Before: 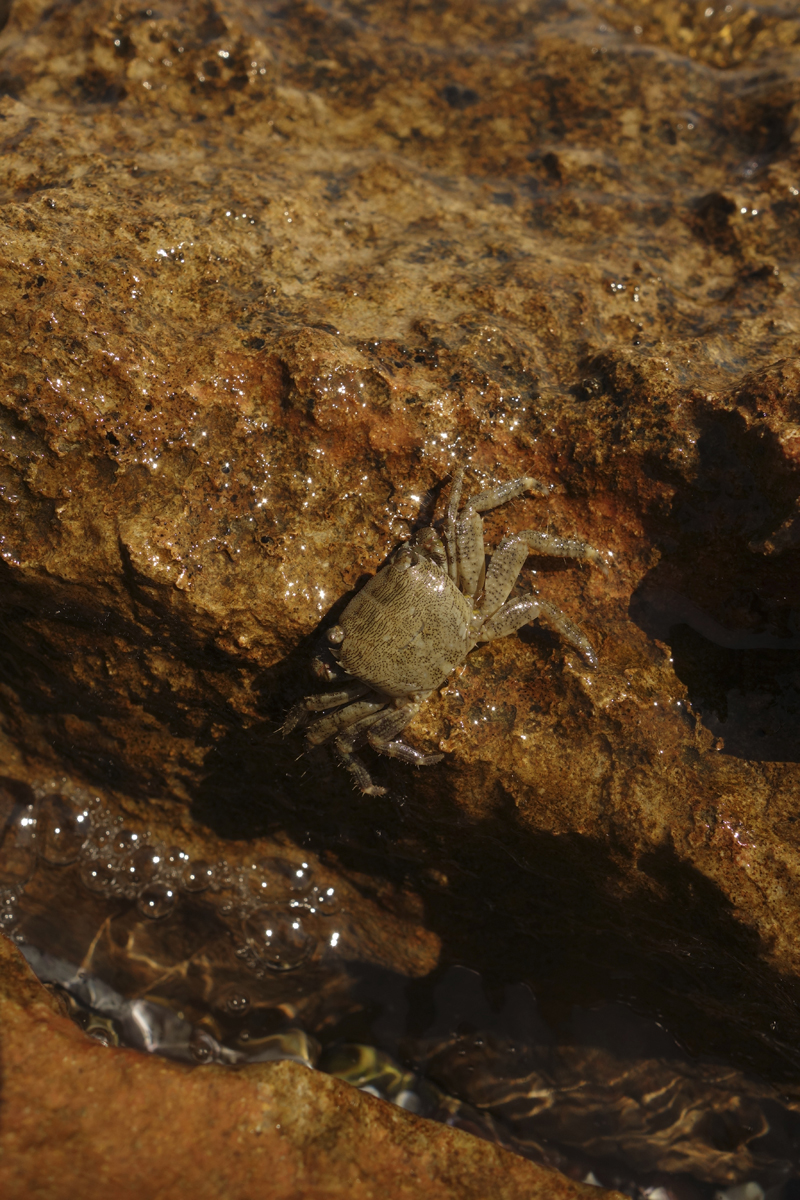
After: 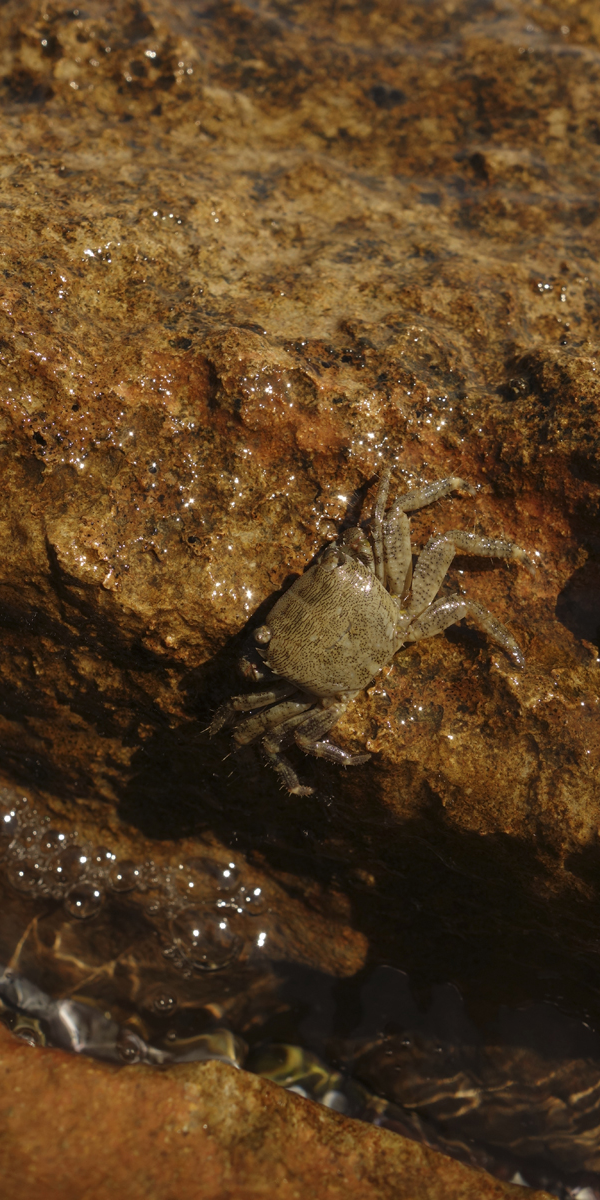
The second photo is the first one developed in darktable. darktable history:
crop: left 9.156%, right 15.757%
